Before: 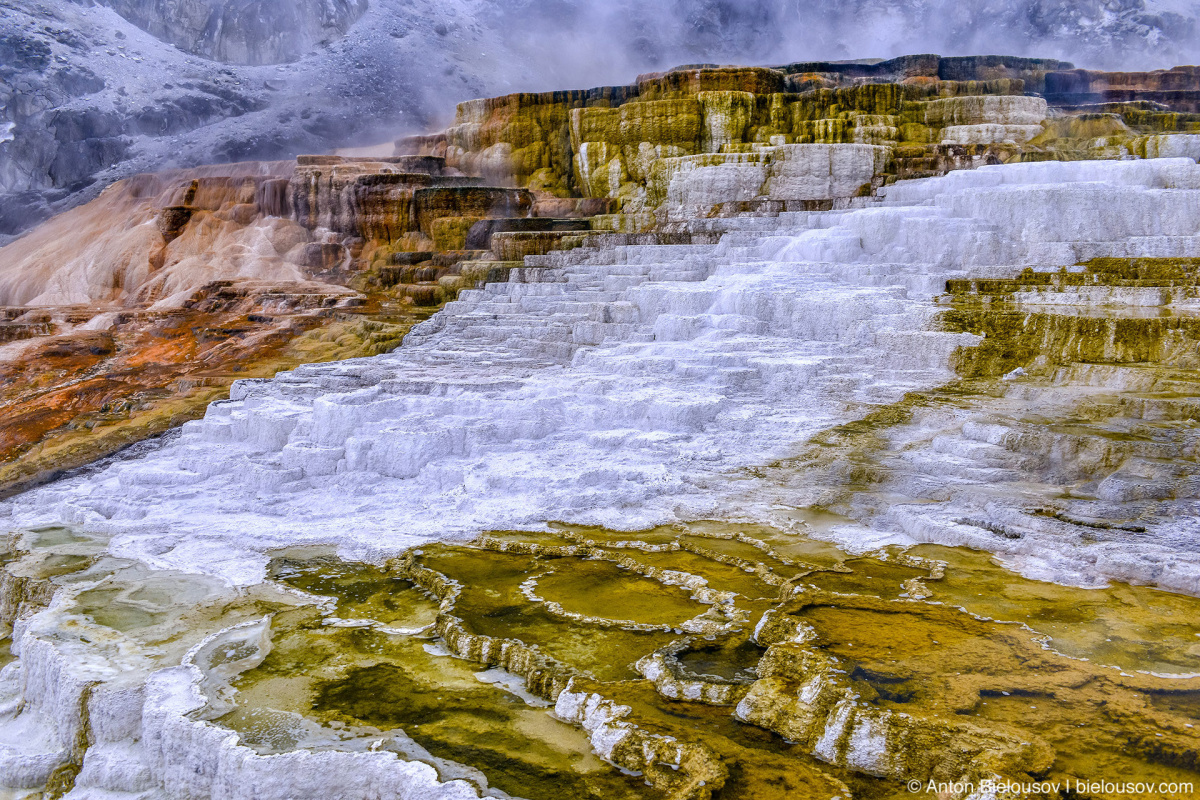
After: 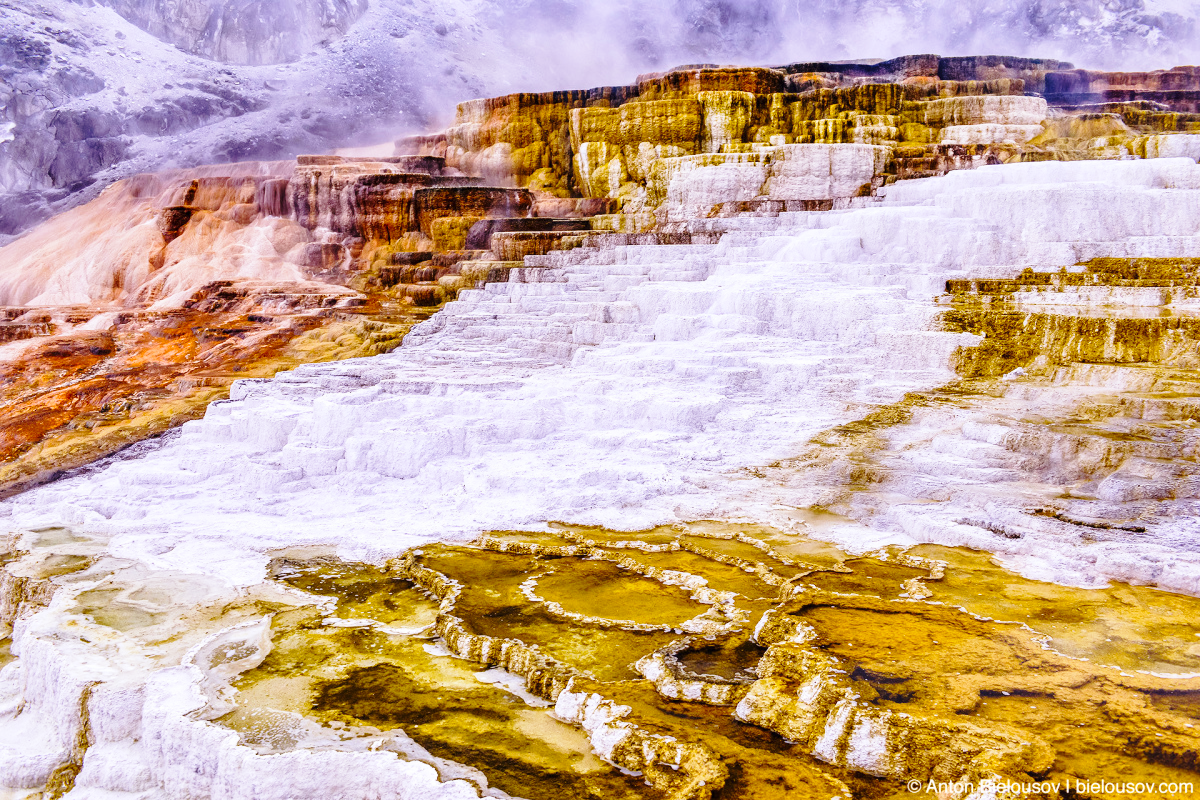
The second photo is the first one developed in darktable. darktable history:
base curve: curves: ch0 [(0, 0) (0.028, 0.03) (0.121, 0.232) (0.46, 0.748) (0.859, 0.968) (1, 1)], preserve colors none
rgb levels: mode RGB, independent channels, levels [[0, 0.474, 1], [0, 0.5, 1], [0, 0.5, 1]]
contrast brightness saturation: contrast 0.07
